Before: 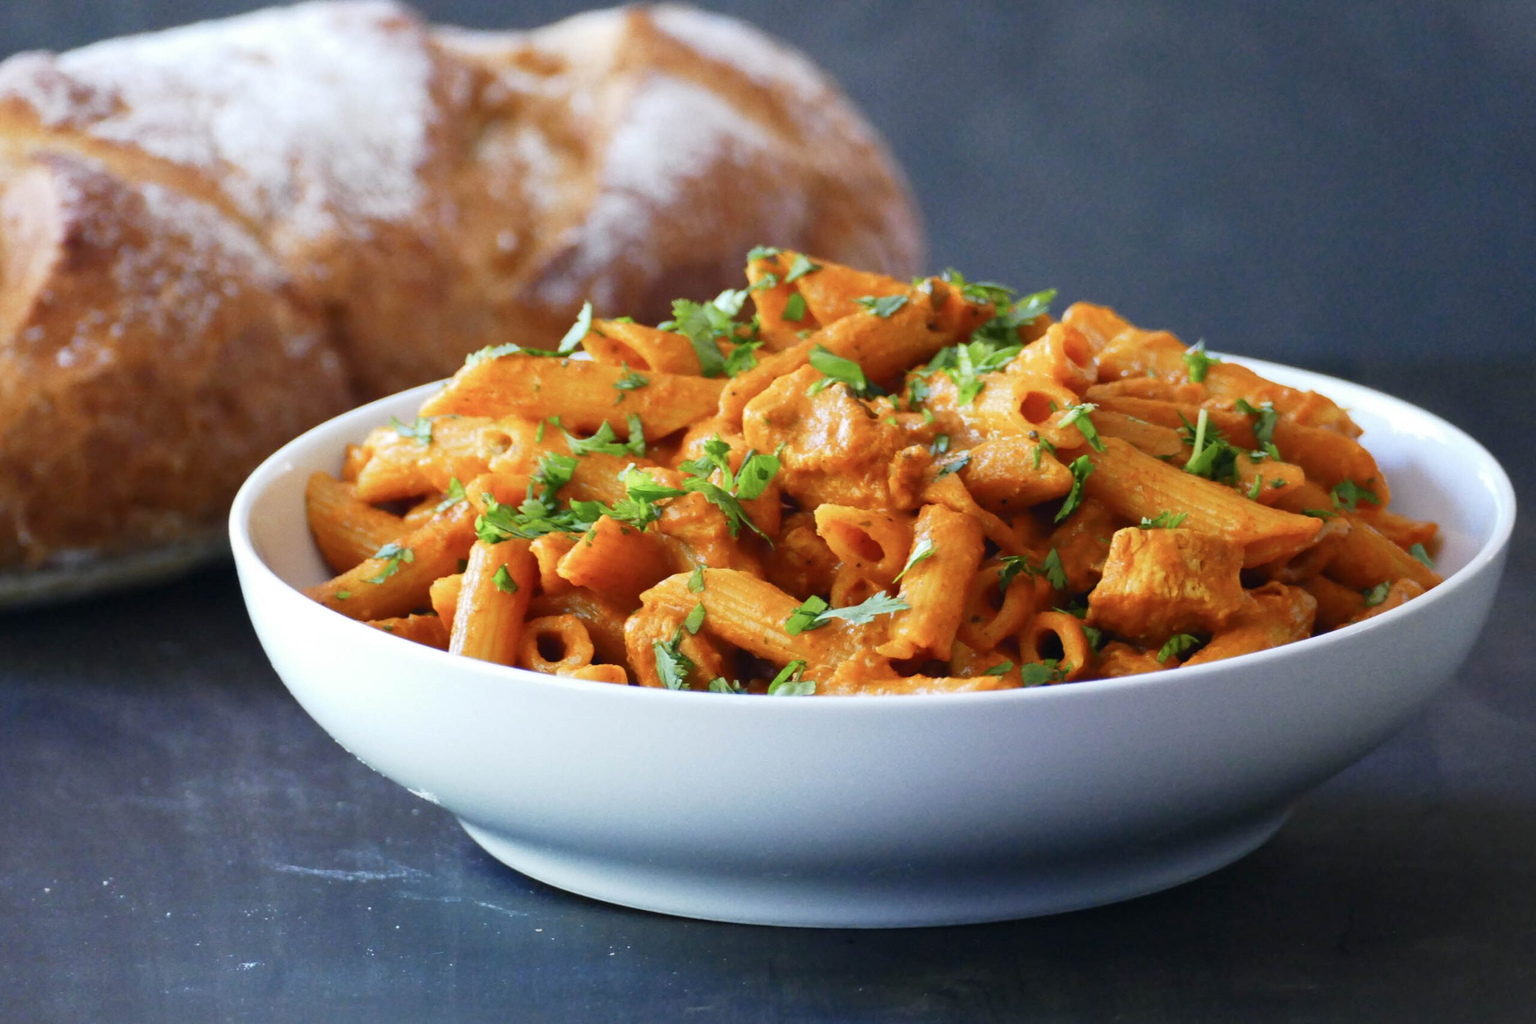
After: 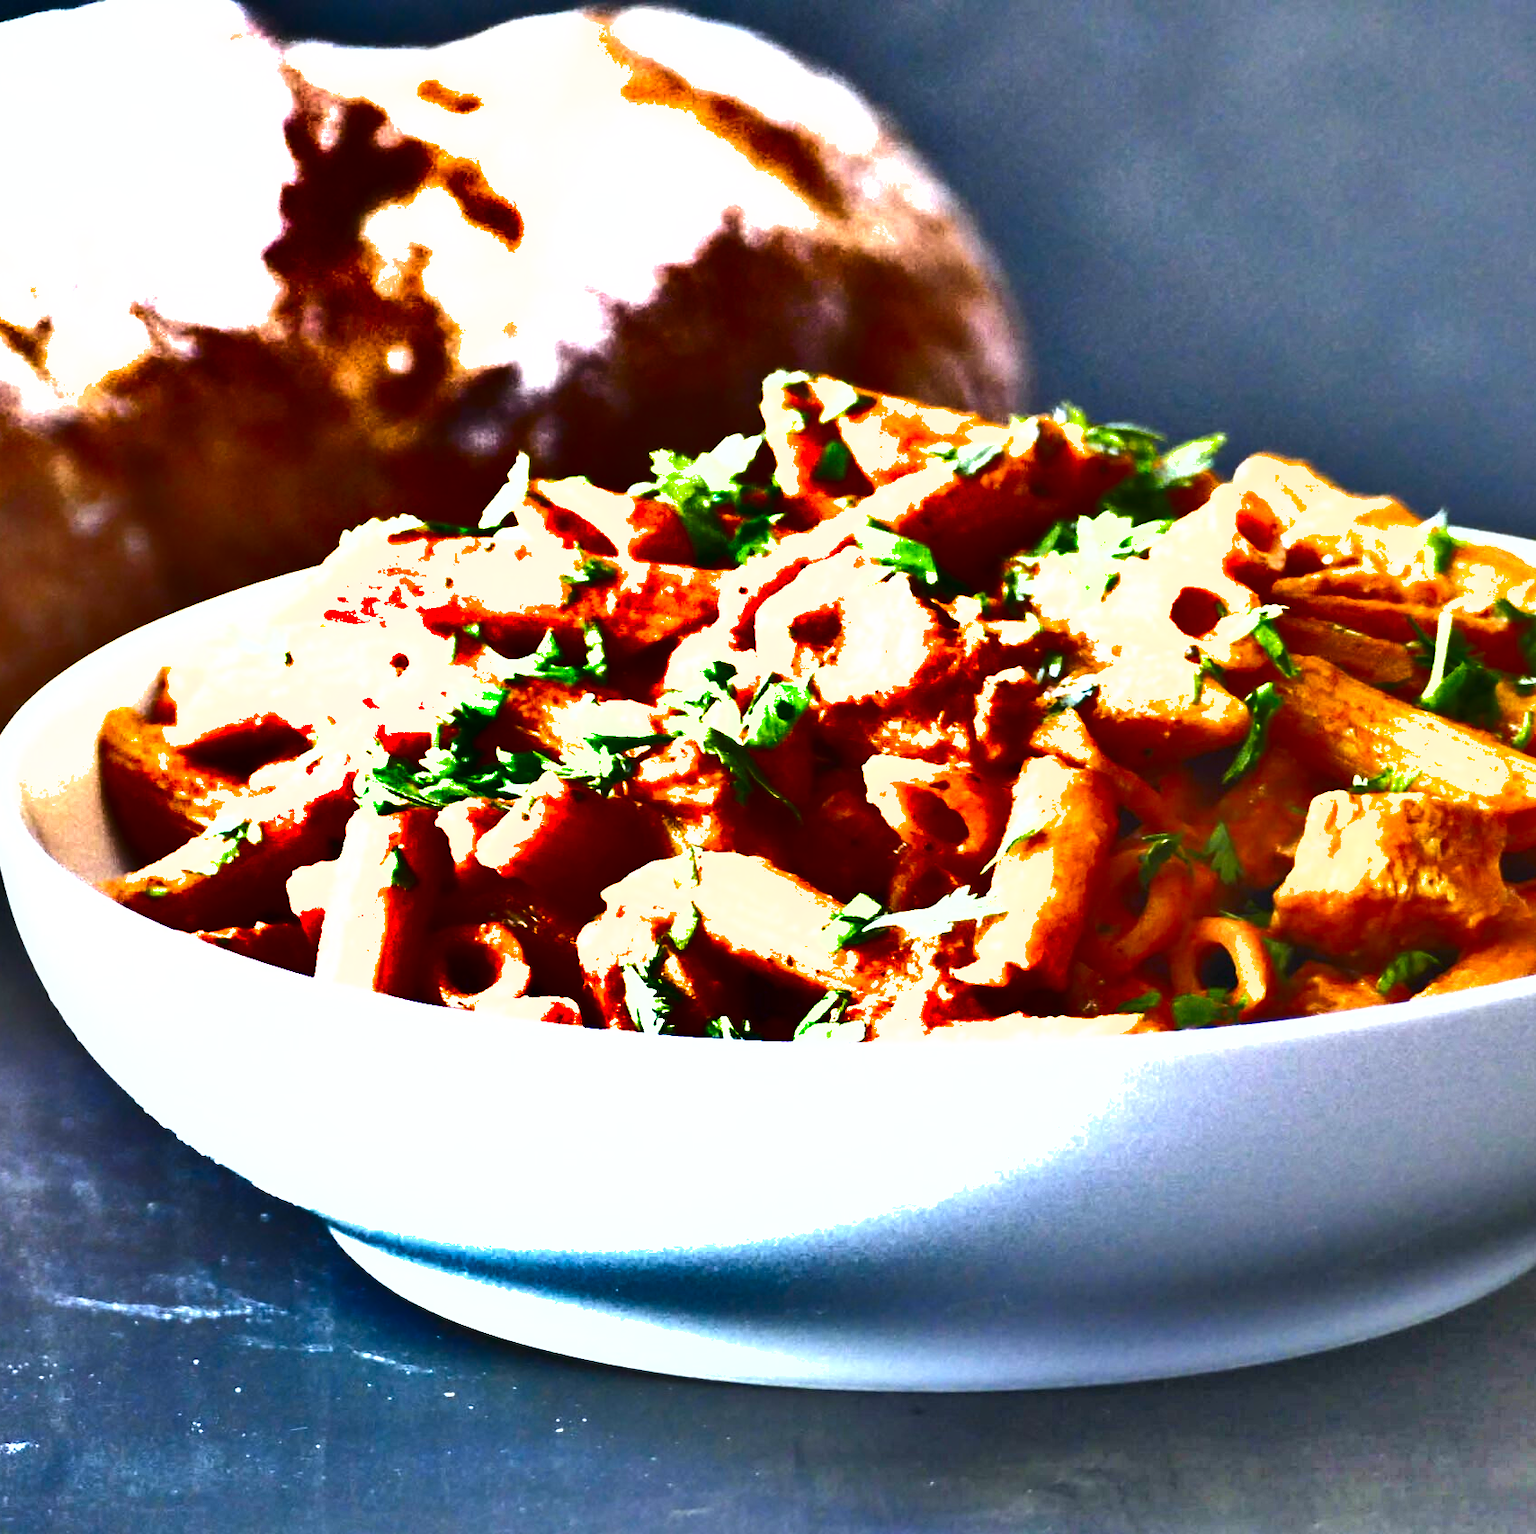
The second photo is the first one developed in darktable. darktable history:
crop and rotate: left 15.584%, right 17.688%
exposure: black level correction 0, exposure 1.742 EV, compensate exposure bias true, compensate highlight preservation false
shadows and highlights: radius 123.43, shadows 99.99, white point adjustment -2.83, highlights -98.63, soften with gaussian
